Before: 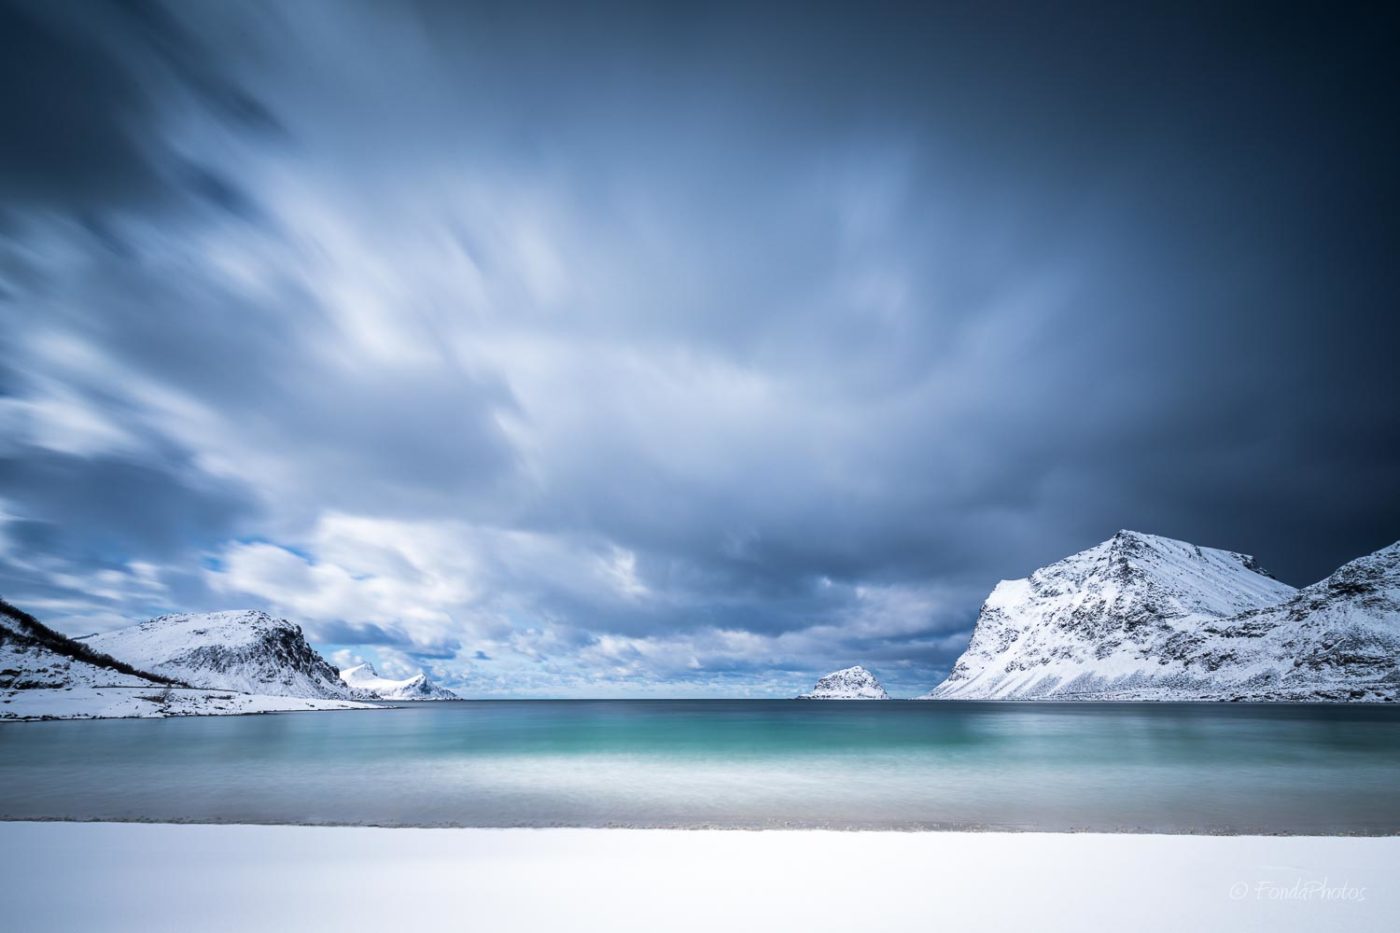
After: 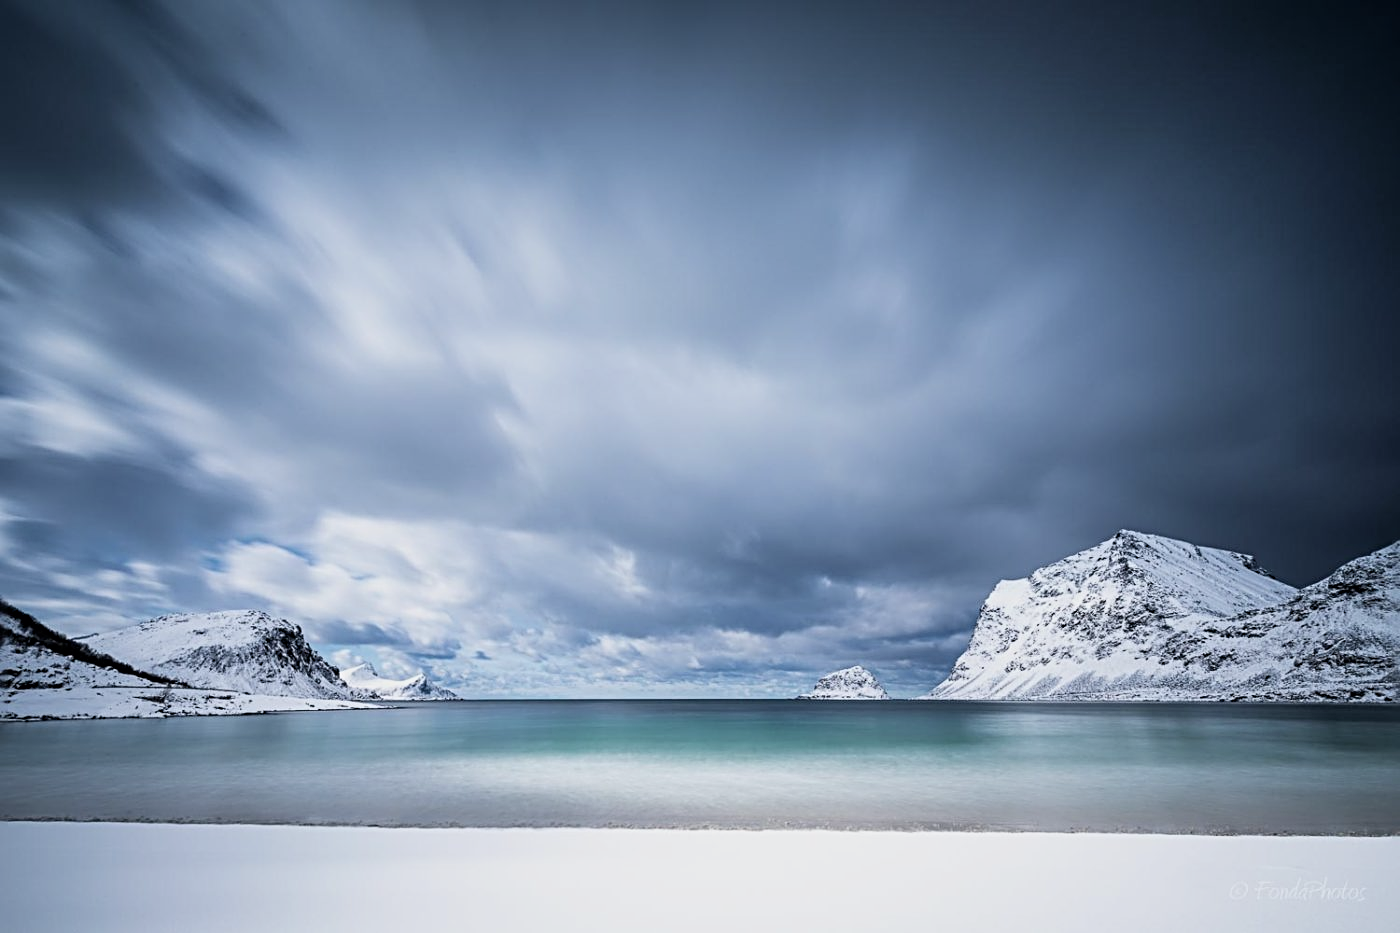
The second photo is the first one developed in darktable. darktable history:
rgb levels: preserve colors max RGB
sharpen: radius 3.119
color correction: saturation 0.8
filmic rgb: black relative exposure -11.35 EV, white relative exposure 3.22 EV, hardness 6.76, color science v6 (2022)
